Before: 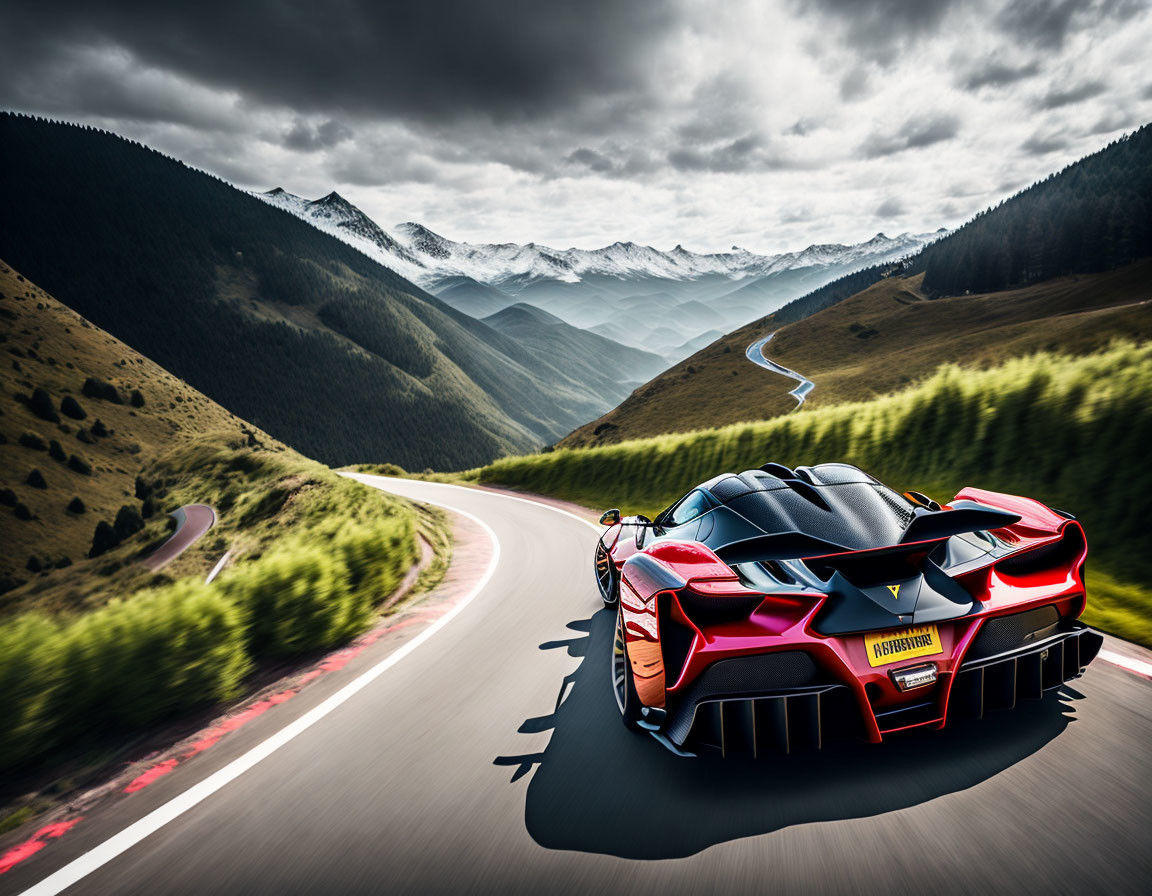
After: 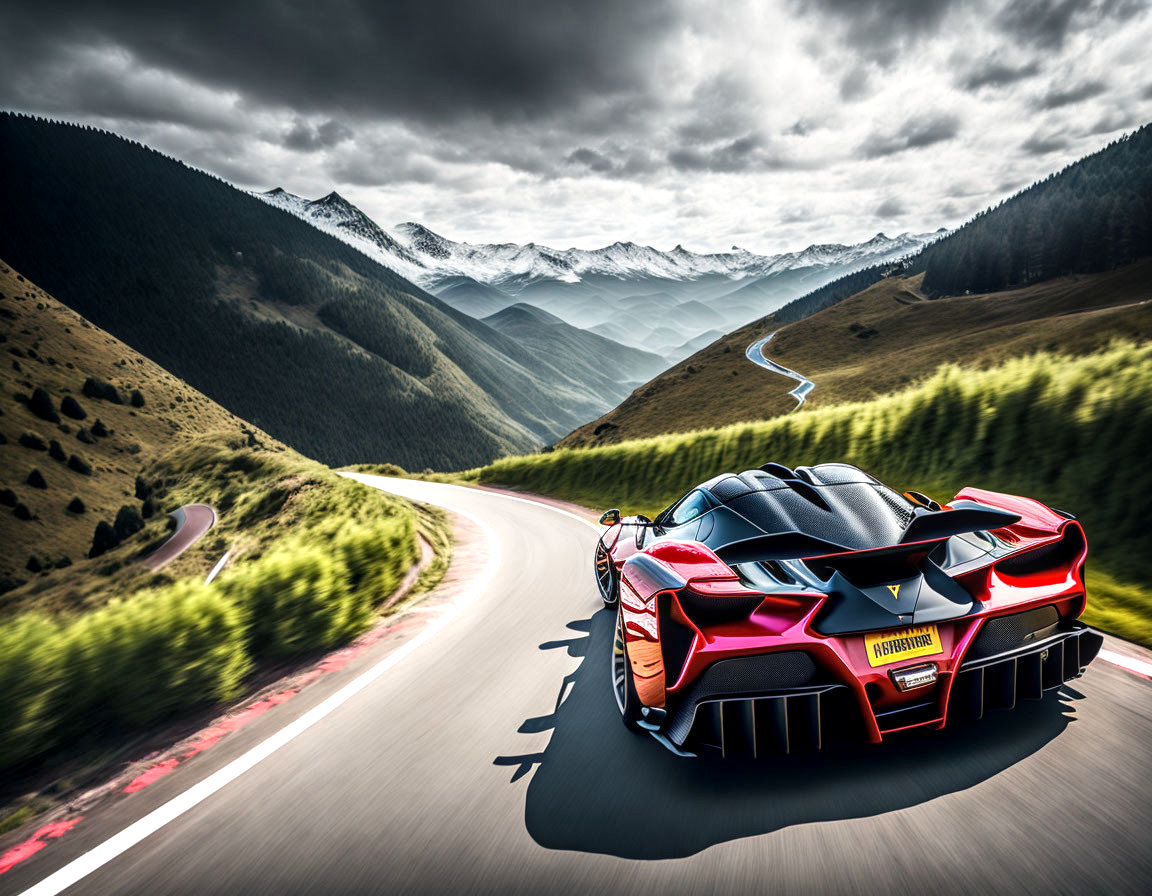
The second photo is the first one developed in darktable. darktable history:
local contrast: detail 130%
exposure: black level correction 0, exposure 0.7 EV, compensate exposure bias true, compensate highlight preservation false
graduated density: rotation 5.63°, offset 76.9
